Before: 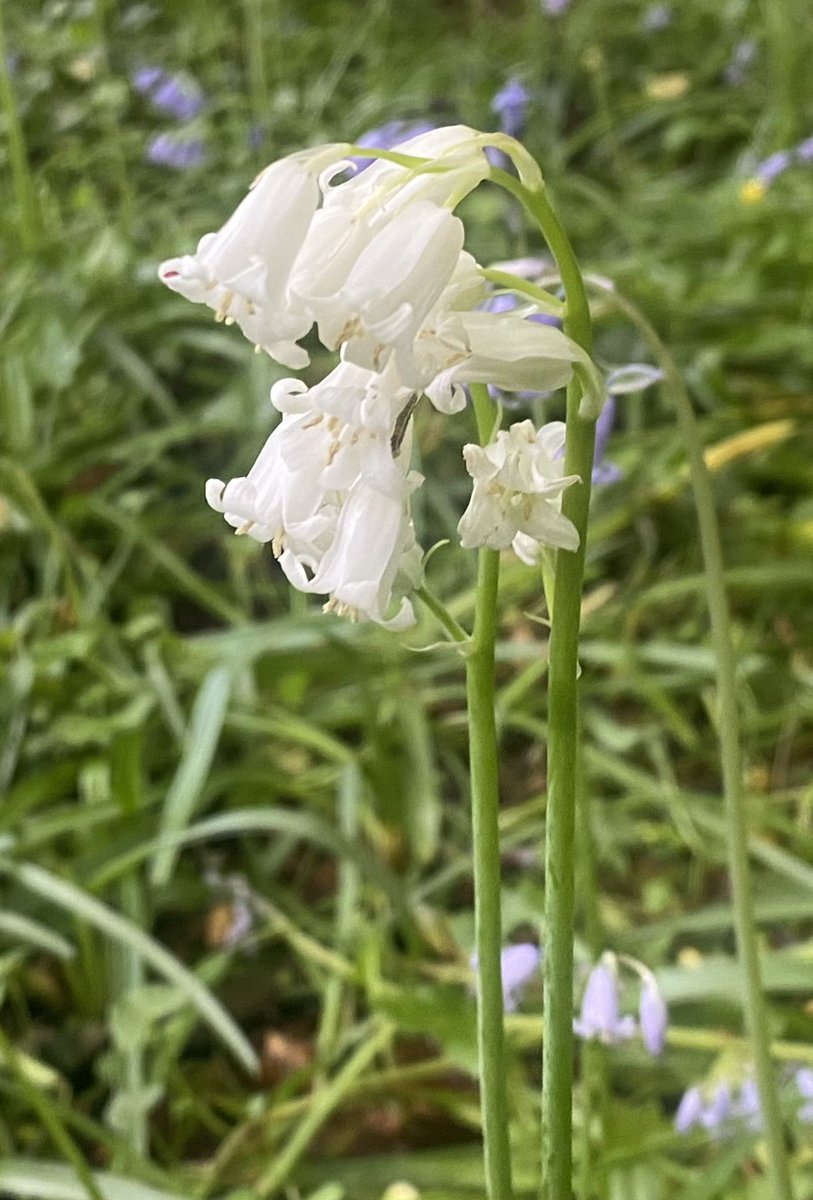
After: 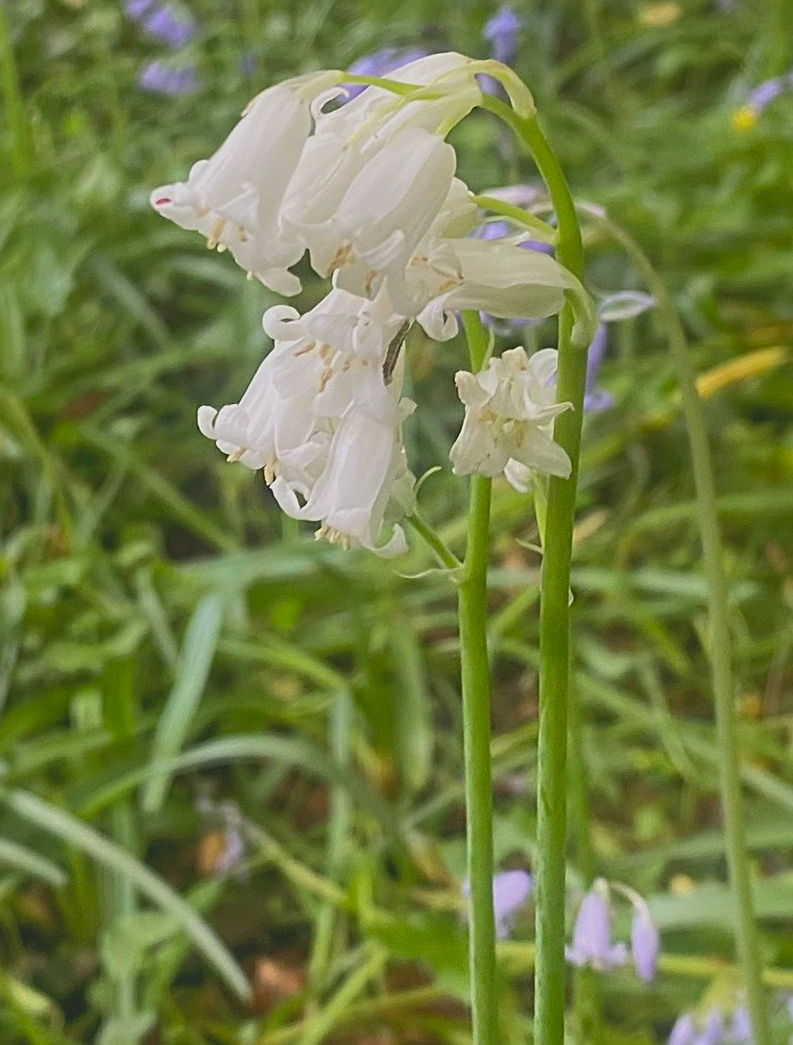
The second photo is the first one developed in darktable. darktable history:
sharpen: on, module defaults
crop: left 1.106%, top 6.108%, right 1.277%, bottom 6.75%
shadows and highlights: soften with gaussian
contrast brightness saturation: contrast -0.278
